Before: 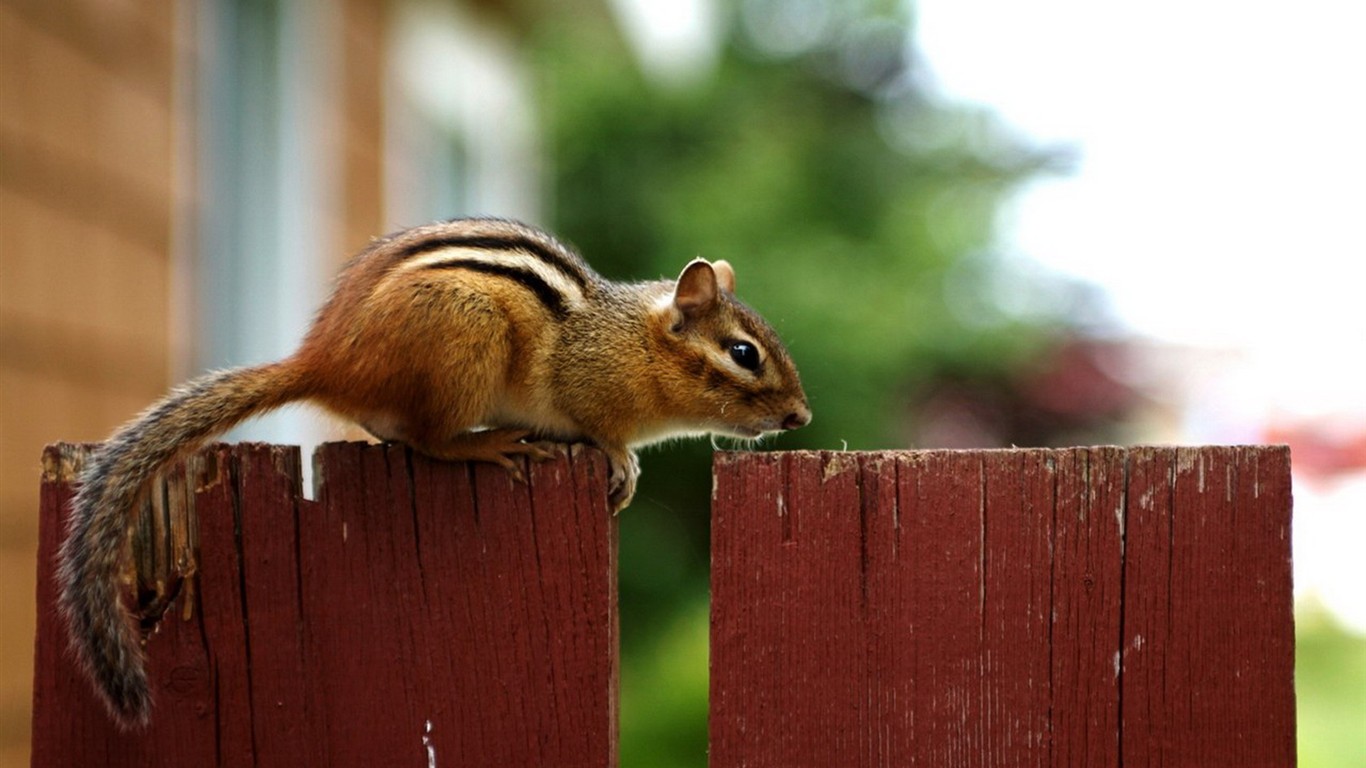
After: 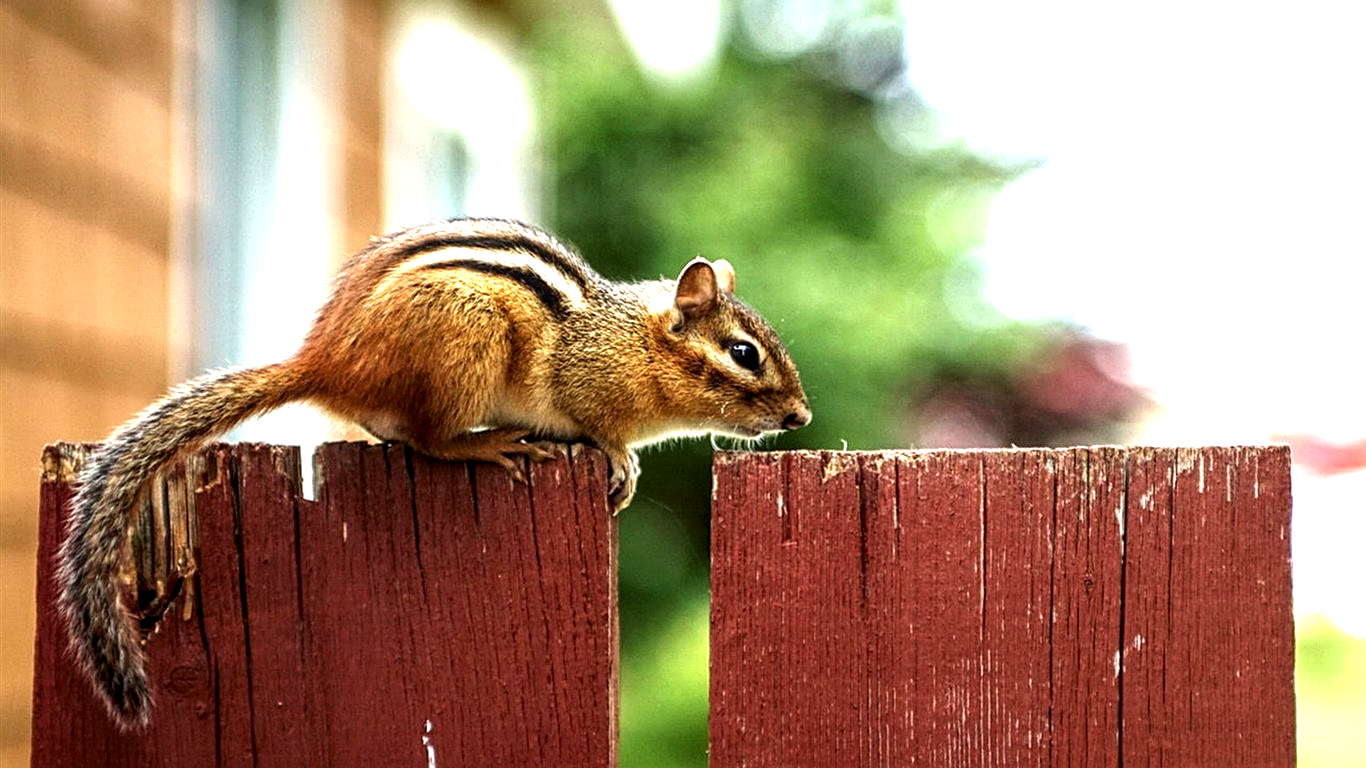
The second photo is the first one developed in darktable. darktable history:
sharpen: on, module defaults
exposure: black level correction 0, exposure 1.106 EV, compensate highlight preservation false
local contrast: detail 160%
